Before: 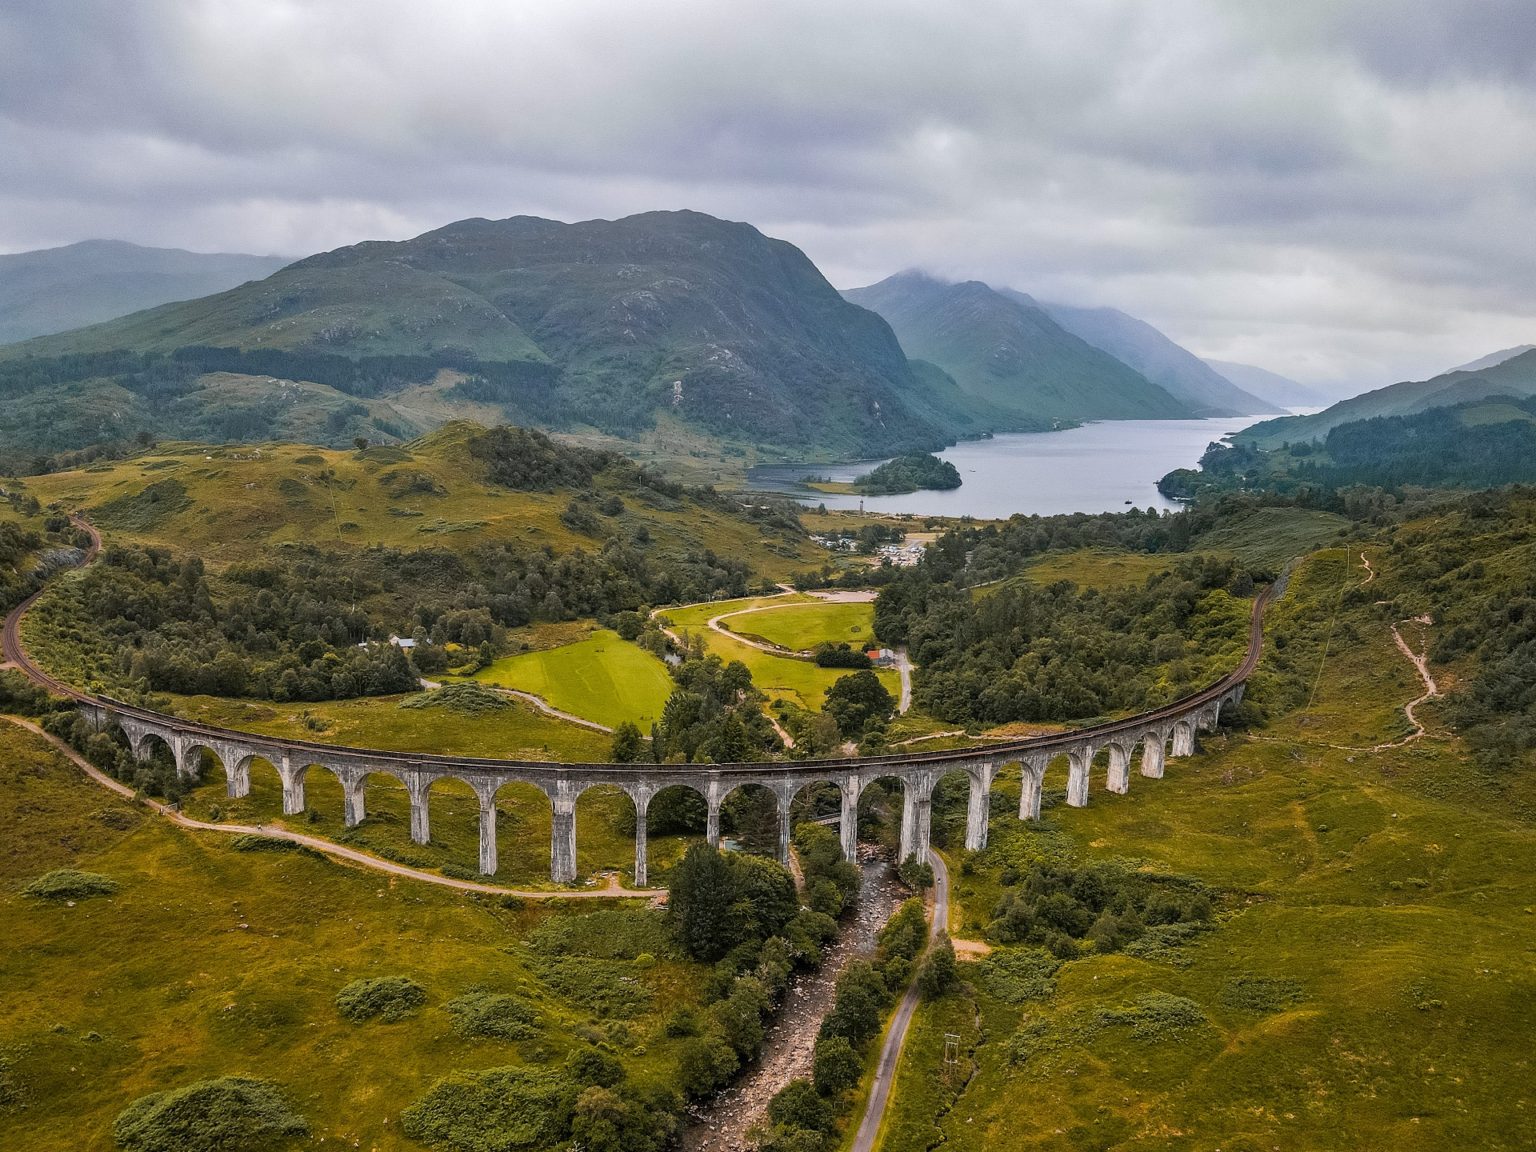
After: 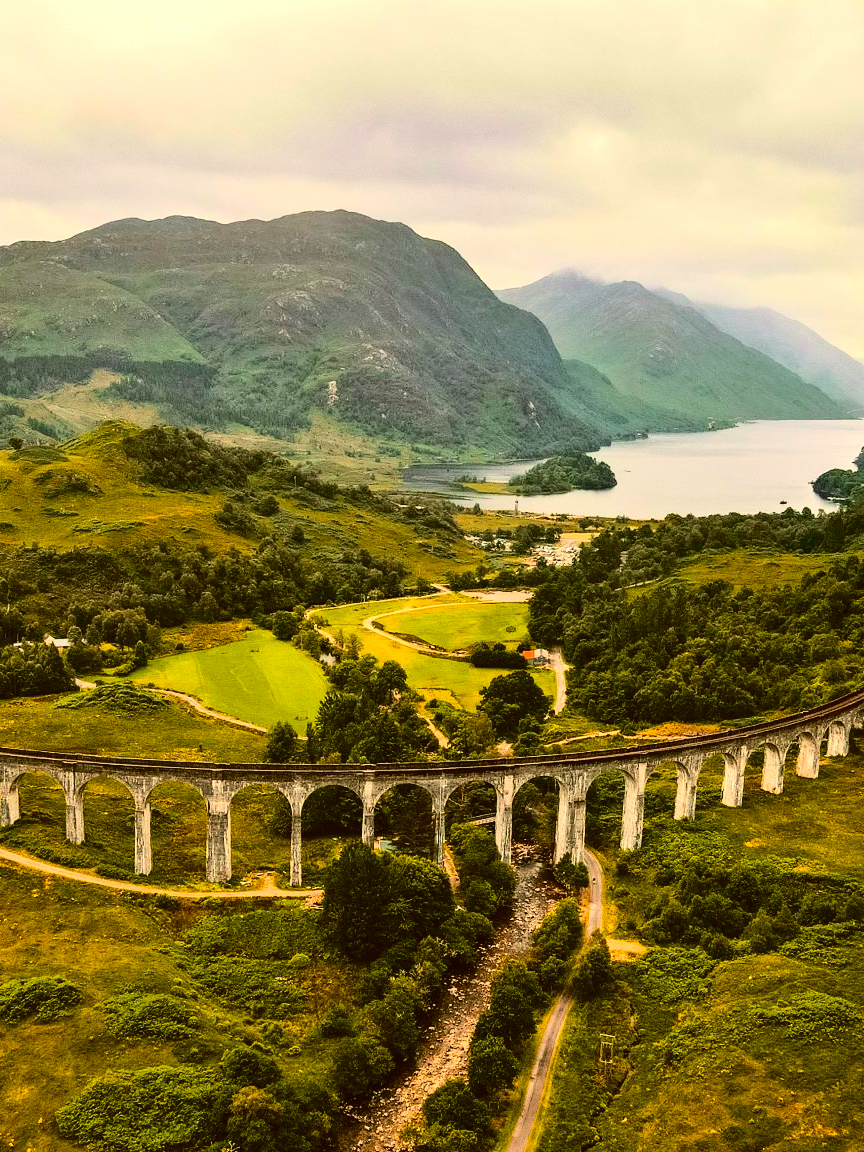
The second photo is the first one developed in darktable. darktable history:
tone equalizer: -8 EV -0.75 EV, -7 EV -0.7 EV, -6 EV -0.6 EV, -5 EV -0.4 EV, -3 EV 0.4 EV, -2 EV 0.6 EV, -1 EV 0.7 EV, +0 EV 0.75 EV, edges refinement/feathering 500, mask exposure compensation -1.57 EV, preserve details no
tone curve: curves: ch0 [(0, 0.013) (0.175, 0.11) (0.337, 0.304) (0.498, 0.485) (0.78, 0.742) (0.993, 0.954)]; ch1 [(0, 0) (0.294, 0.184) (0.359, 0.34) (0.362, 0.35) (0.43, 0.41) (0.469, 0.463) (0.495, 0.502) (0.54, 0.563) (0.612, 0.641) (1, 1)]; ch2 [(0, 0) (0.44, 0.437) (0.495, 0.502) (0.524, 0.534) (0.557, 0.56) (0.634, 0.654) (0.728, 0.722) (1, 1)], color space Lab, independent channels, preserve colors none
color correction: highlights a* 0.162, highlights b* 29.53, shadows a* -0.162, shadows b* 21.09
crop and rotate: left 22.516%, right 21.234%
contrast brightness saturation: contrast 0.2, brightness 0.16, saturation 0.22
